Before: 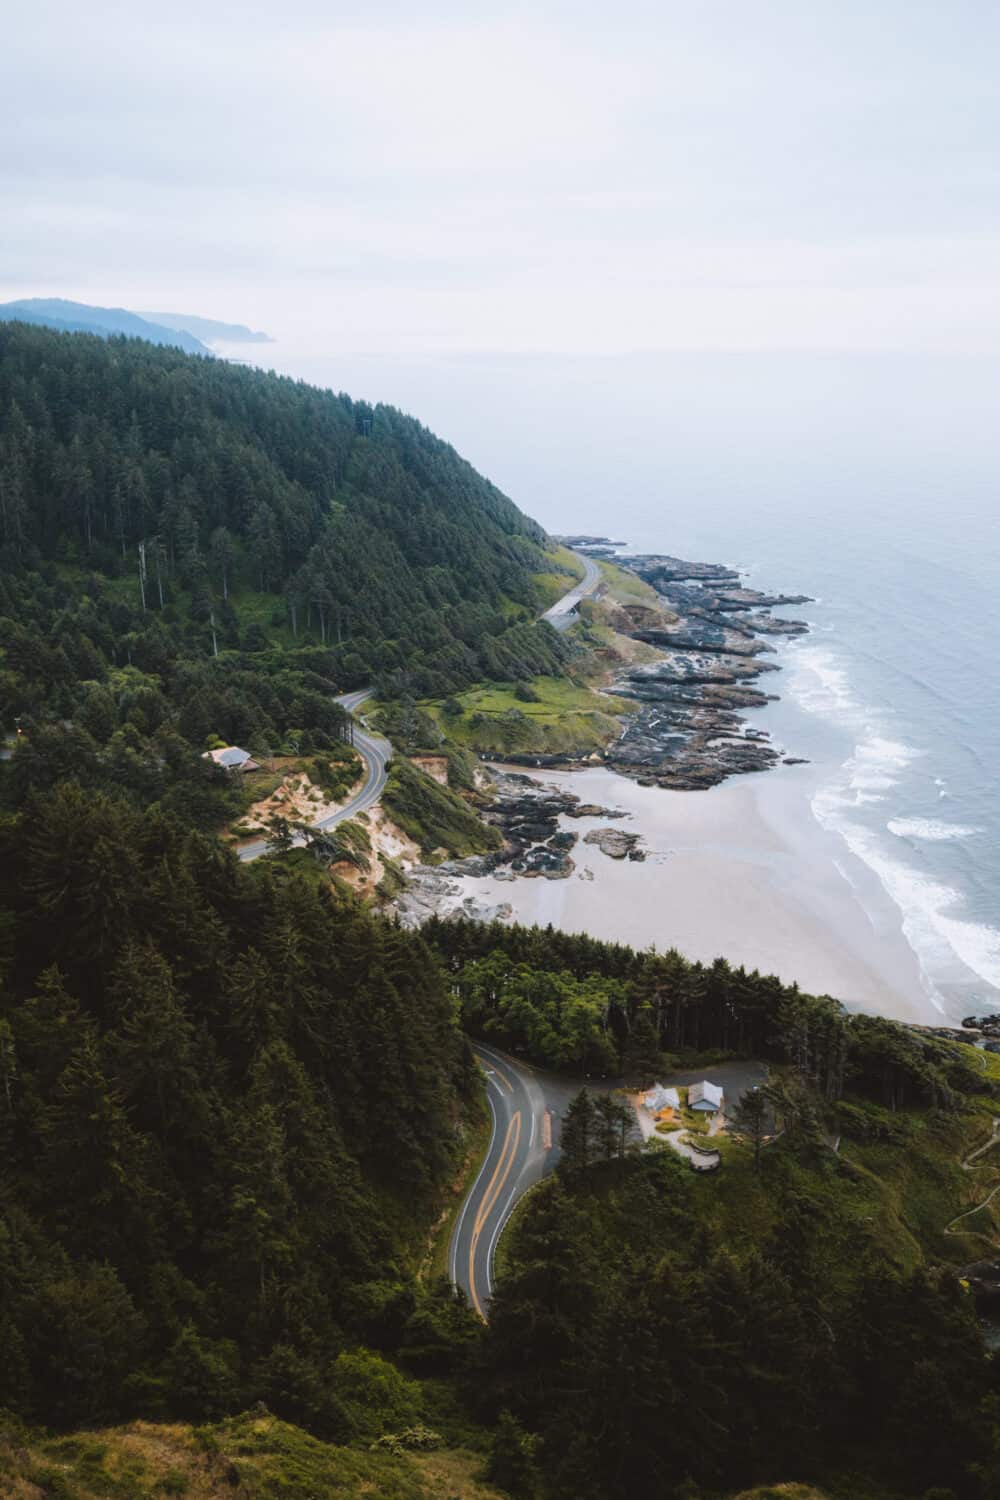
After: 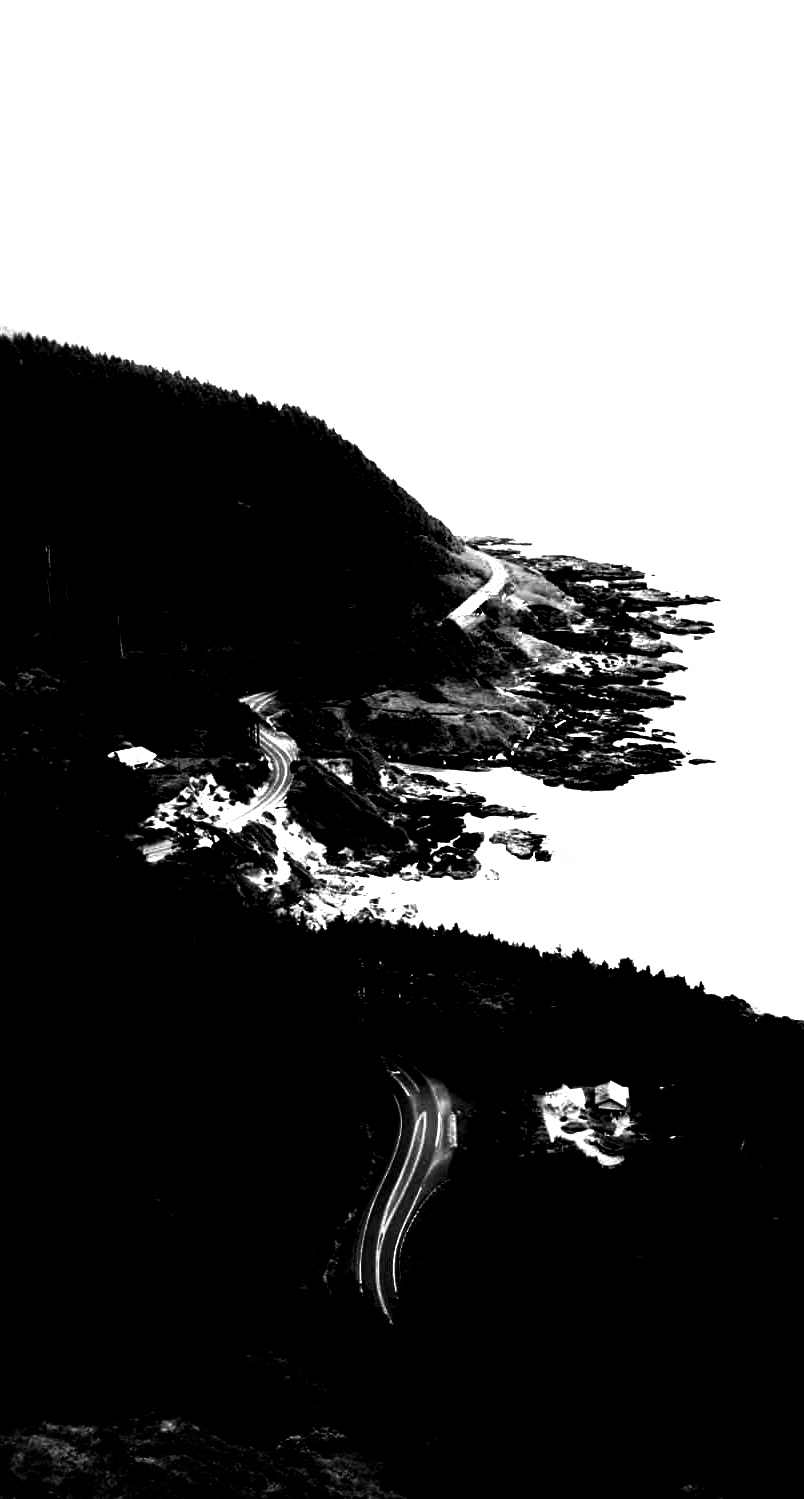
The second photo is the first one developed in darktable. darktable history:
local contrast: highlights 145%, shadows 129%, detail 140%, midtone range 0.253
exposure: black level correction 0.001, exposure 1.132 EV, compensate highlight preservation false
contrast brightness saturation: contrast 0.021, brightness -0.998, saturation -0.981
tone curve: curves: ch0 [(0, 0) (0.003, 0) (0.011, 0.001) (0.025, 0.002) (0.044, 0.004) (0.069, 0.006) (0.1, 0.009) (0.136, 0.03) (0.177, 0.076) (0.224, 0.13) (0.277, 0.202) (0.335, 0.28) (0.399, 0.367) (0.468, 0.46) (0.543, 0.562) (0.623, 0.67) (0.709, 0.787) (0.801, 0.889) (0.898, 0.972) (1, 1)], color space Lab, independent channels, preserve colors none
crop and rotate: left 9.483%, right 10.116%
